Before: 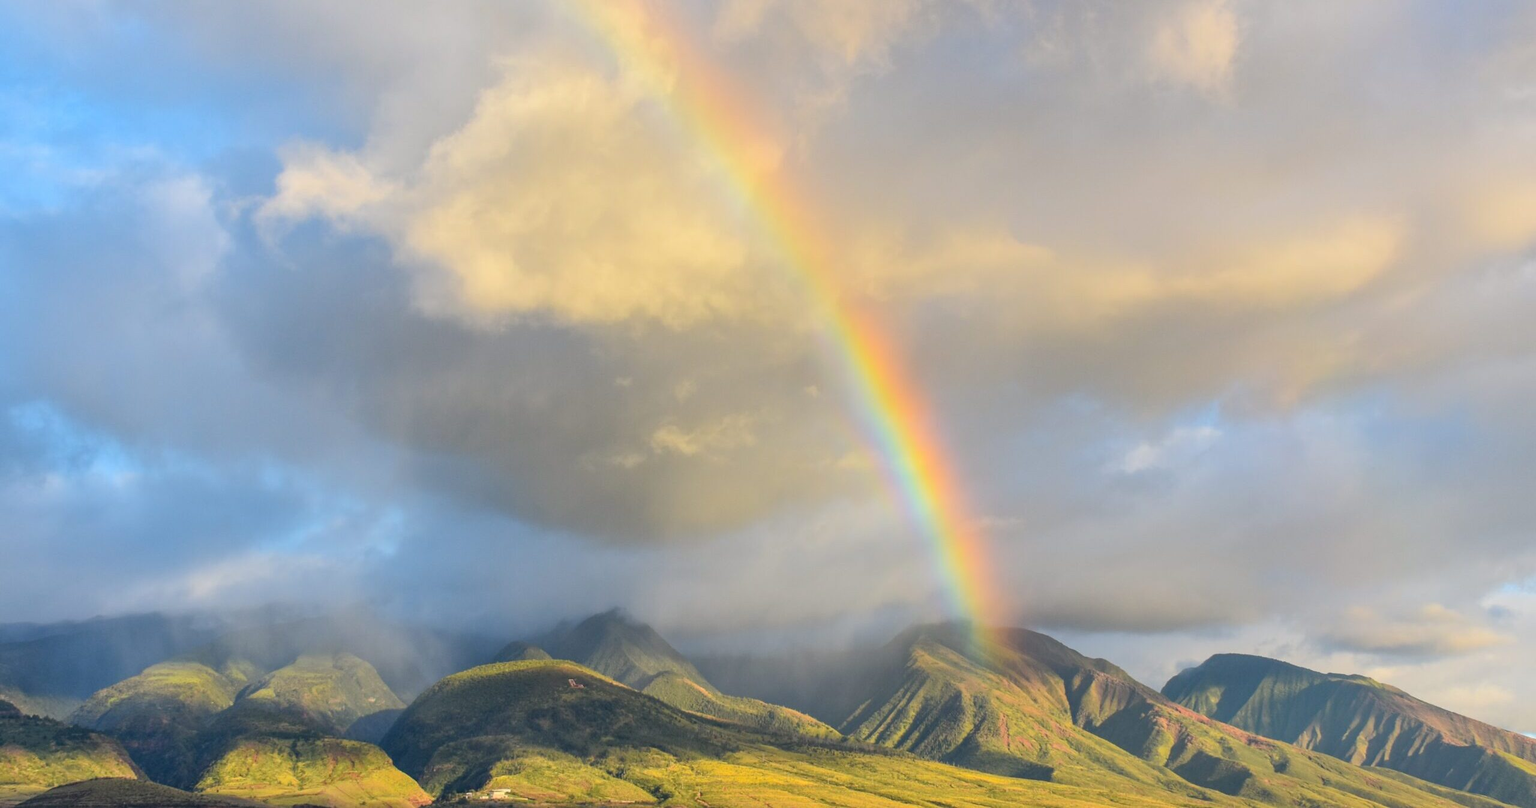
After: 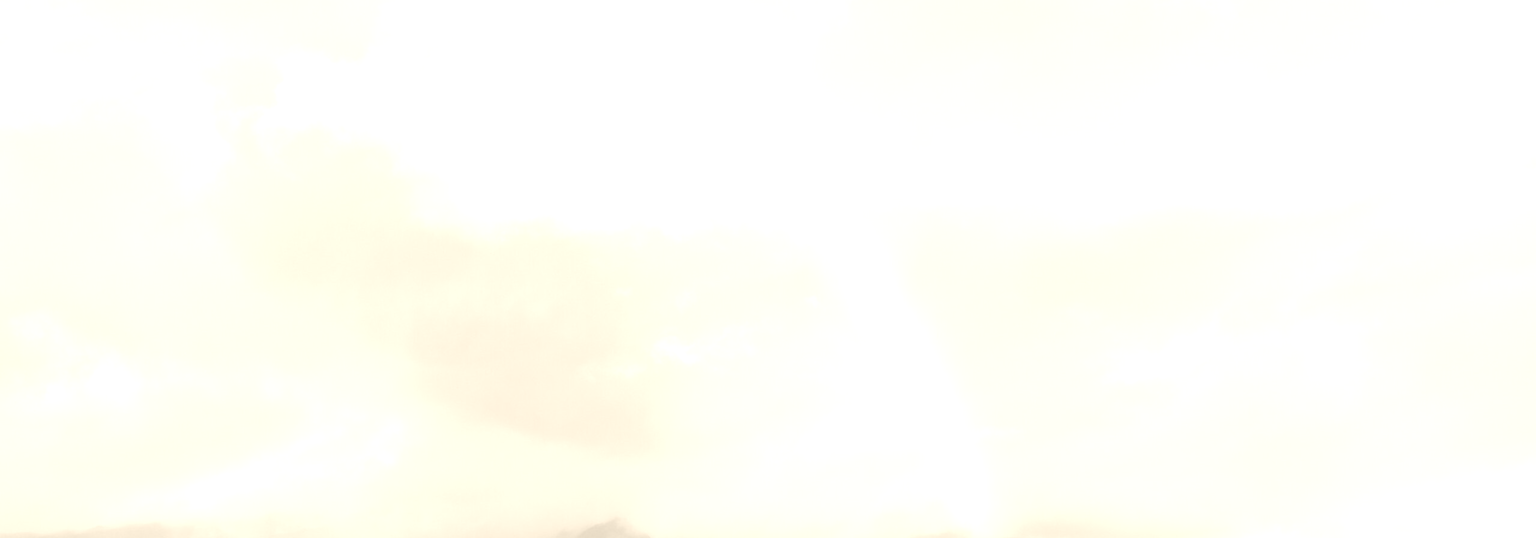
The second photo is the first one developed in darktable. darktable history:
crop: top 11.166%, bottom 22.168%
colorize: hue 36°, saturation 71%, lightness 80.79%
exposure: black level correction 0, exposure 0.2 EV, compensate exposure bias true, compensate highlight preservation false
